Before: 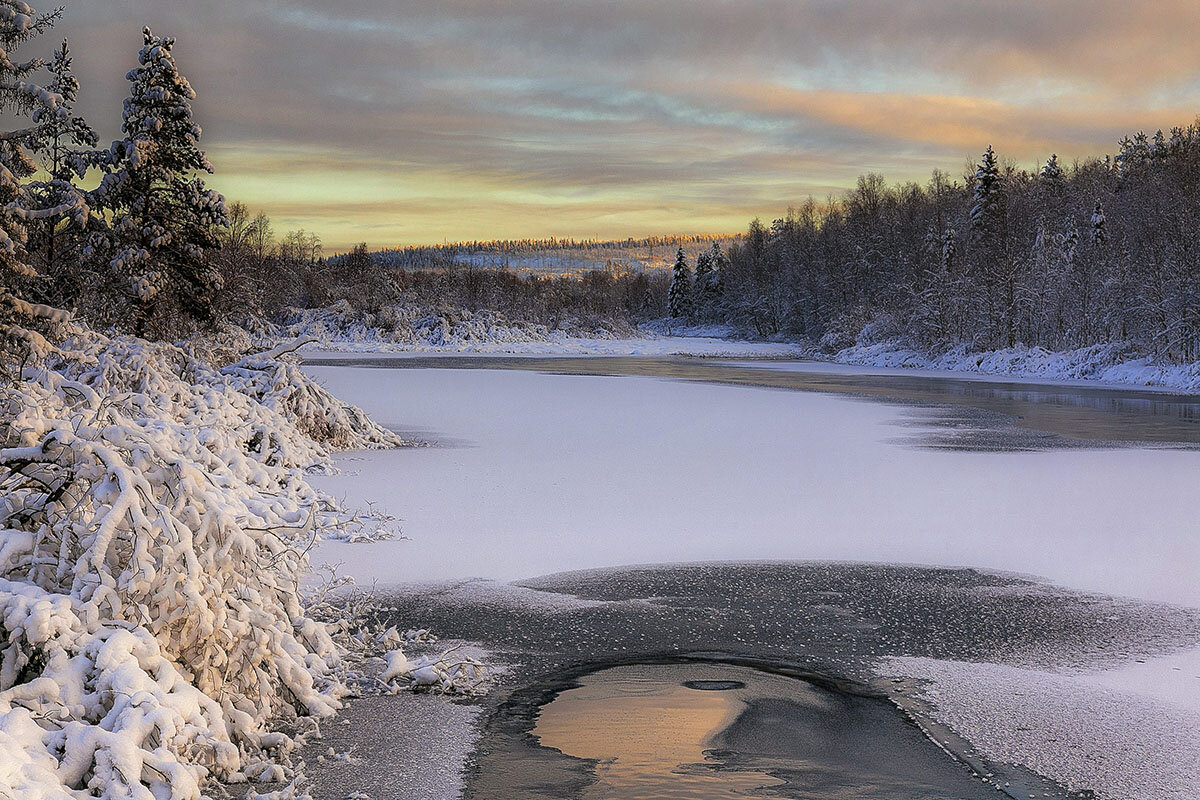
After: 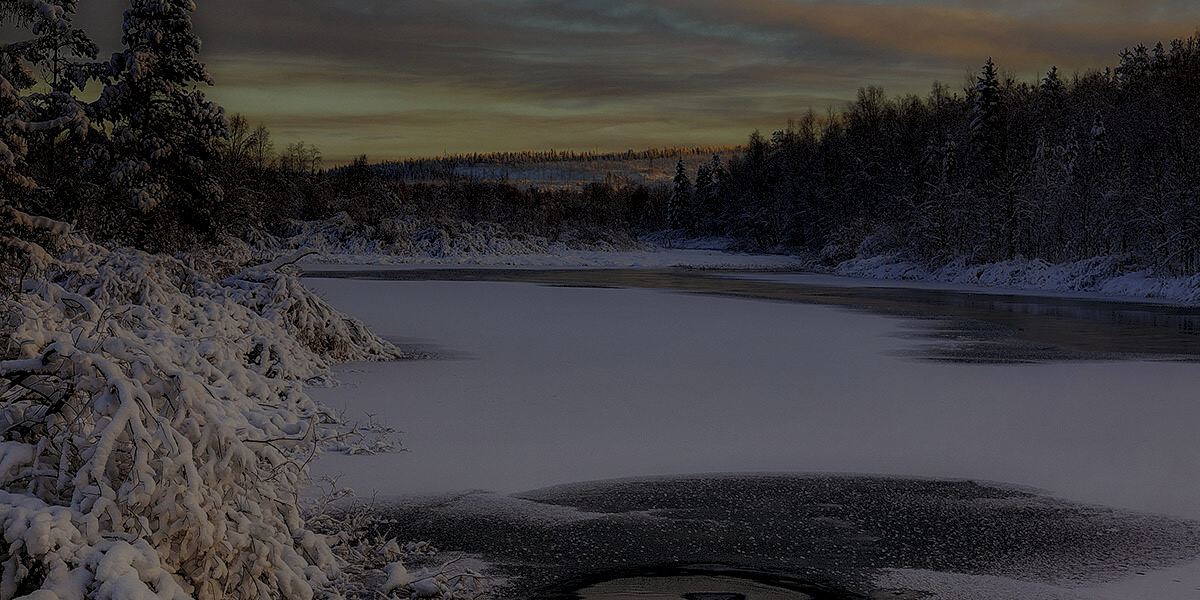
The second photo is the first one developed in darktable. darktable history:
local contrast: detail 130%
crop: top 11.019%, bottom 13.905%
exposure: exposure -2.424 EV, compensate highlight preservation false
